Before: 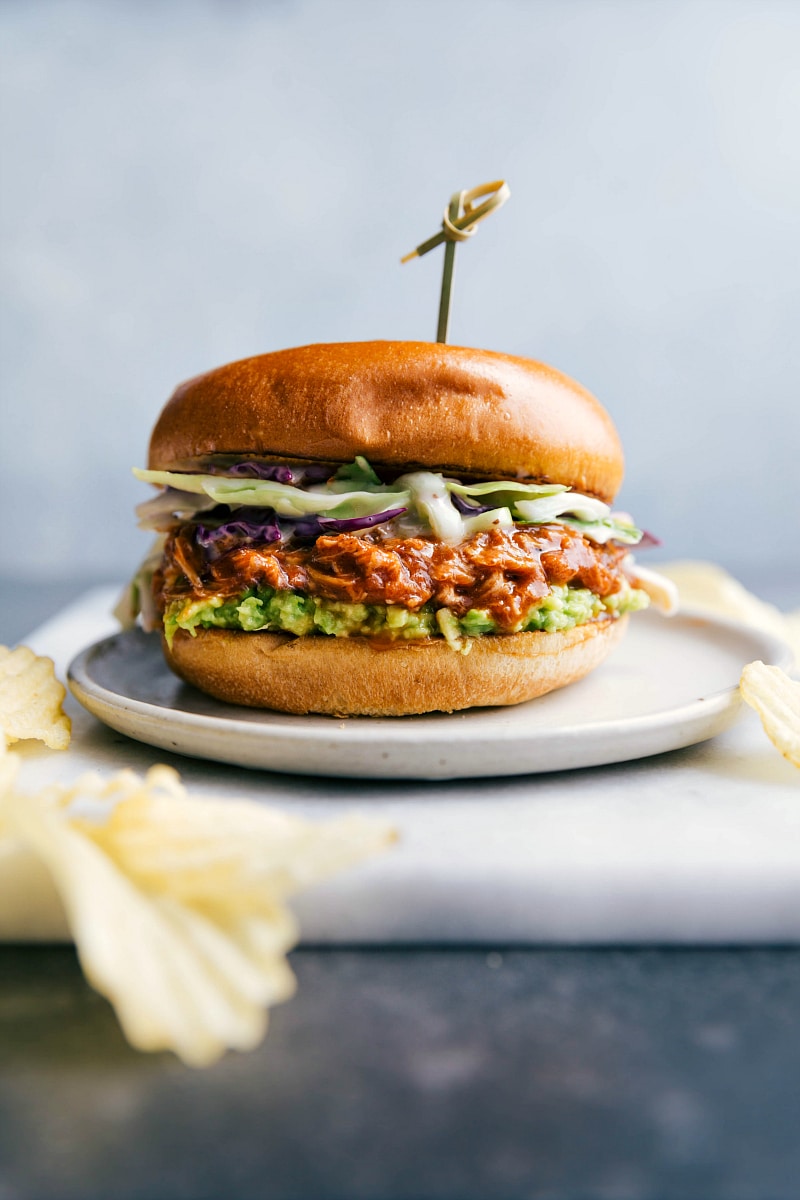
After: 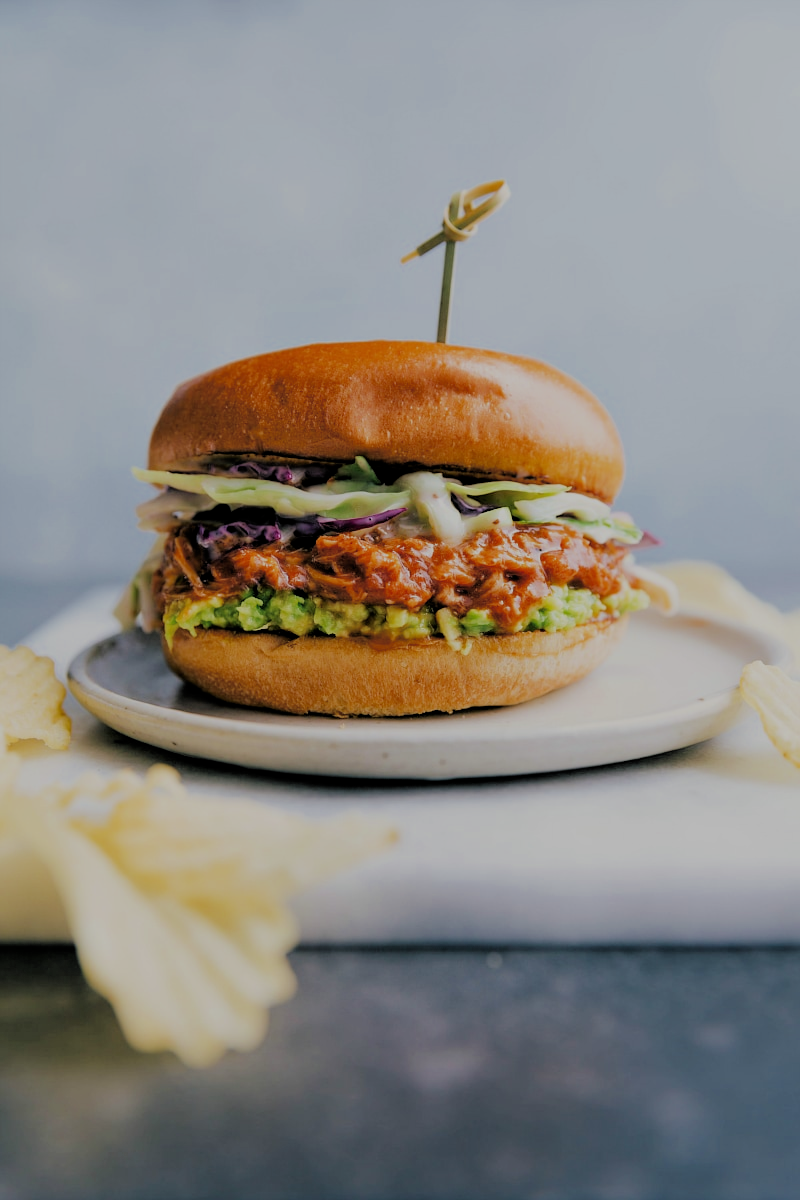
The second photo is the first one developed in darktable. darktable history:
filmic rgb: middle gray luminance 3.66%, black relative exposure -5.92 EV, white relative exposure 6.39 EV, dynamic range scaling 21.92%, target black luminance 0%, hardness 2.34, latitude 46.51%, contrast 0.785, highlights saturation mix 99.11%, shadows ↔ highlights balance 0.059%
